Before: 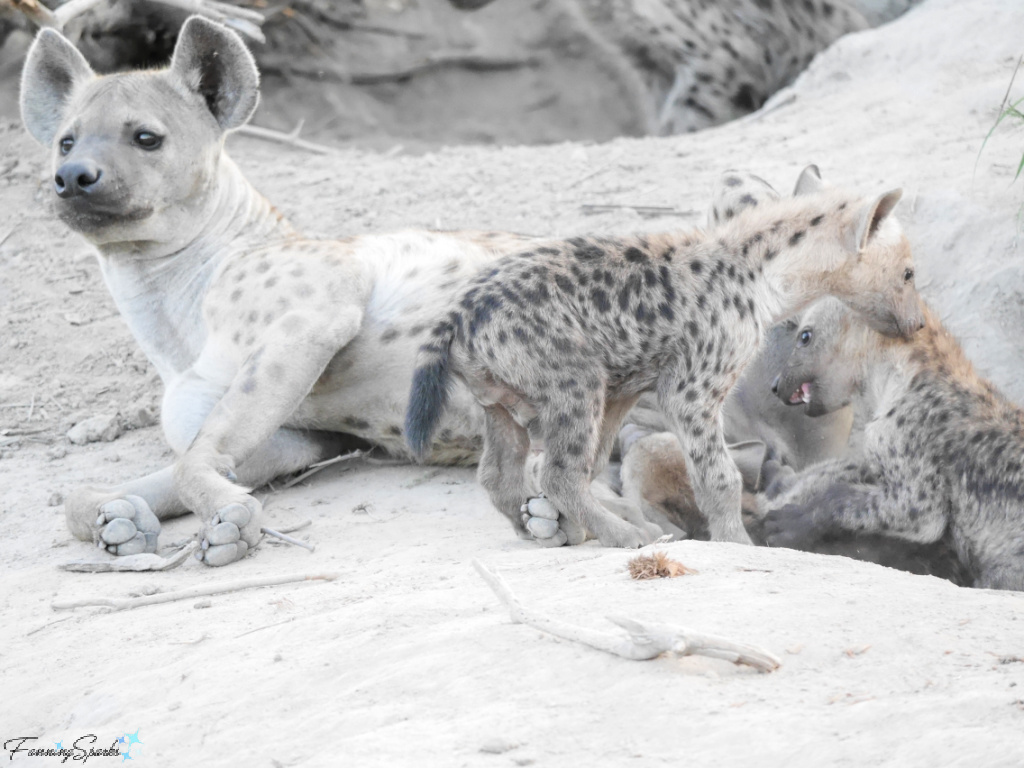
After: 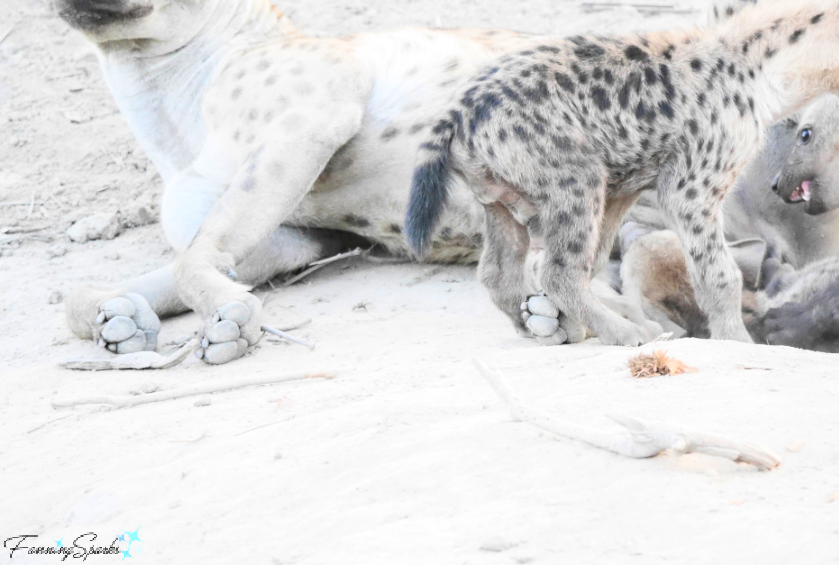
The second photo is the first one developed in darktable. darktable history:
crop: top 26.416%, right 17.989%
contrast brightness saturation: contrast 0.232, brightness 0.112, saturation 0.291
exposure: compensate highlight preservation false
